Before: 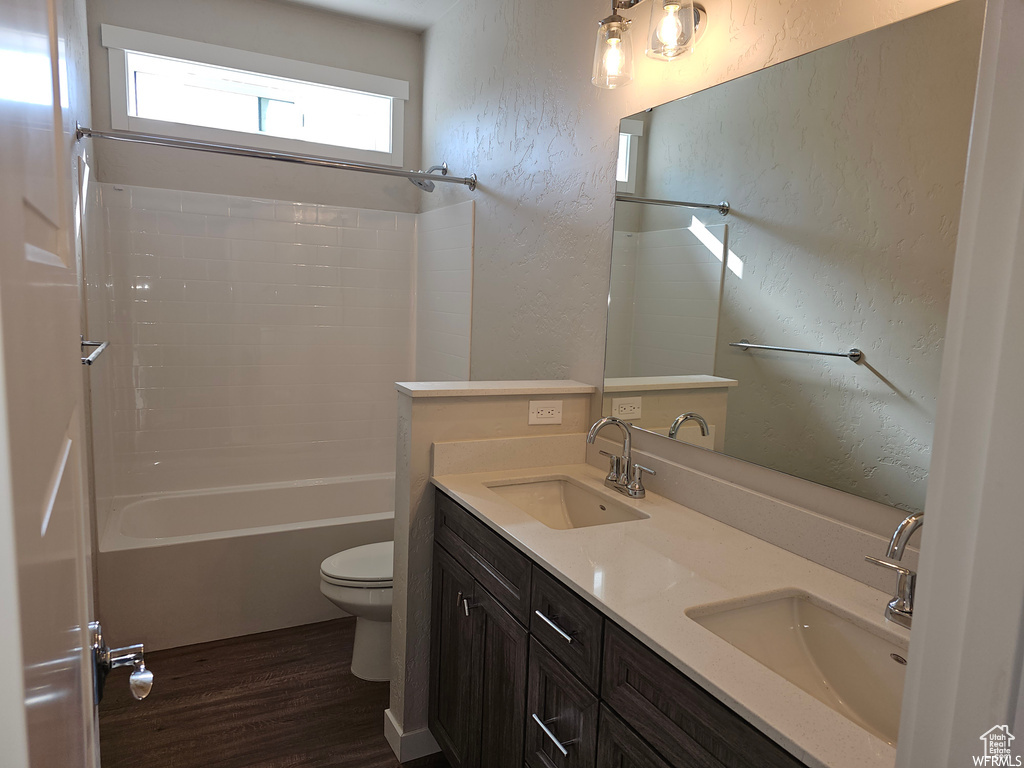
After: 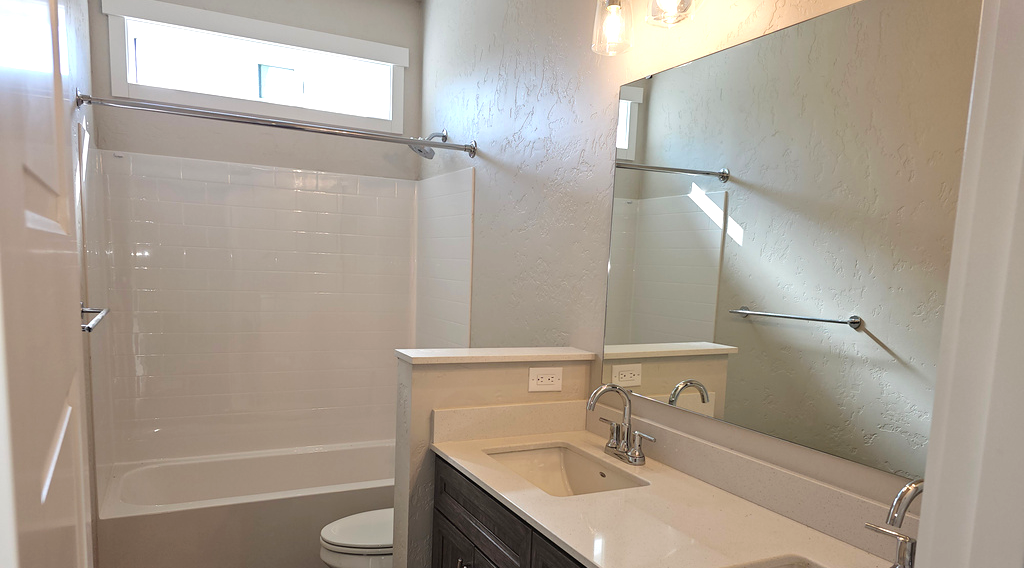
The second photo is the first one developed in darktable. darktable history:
crop: top 4.317%, bottom 21.643%
exposure: exposure 0.509 EV, compensate highlight preservation false
